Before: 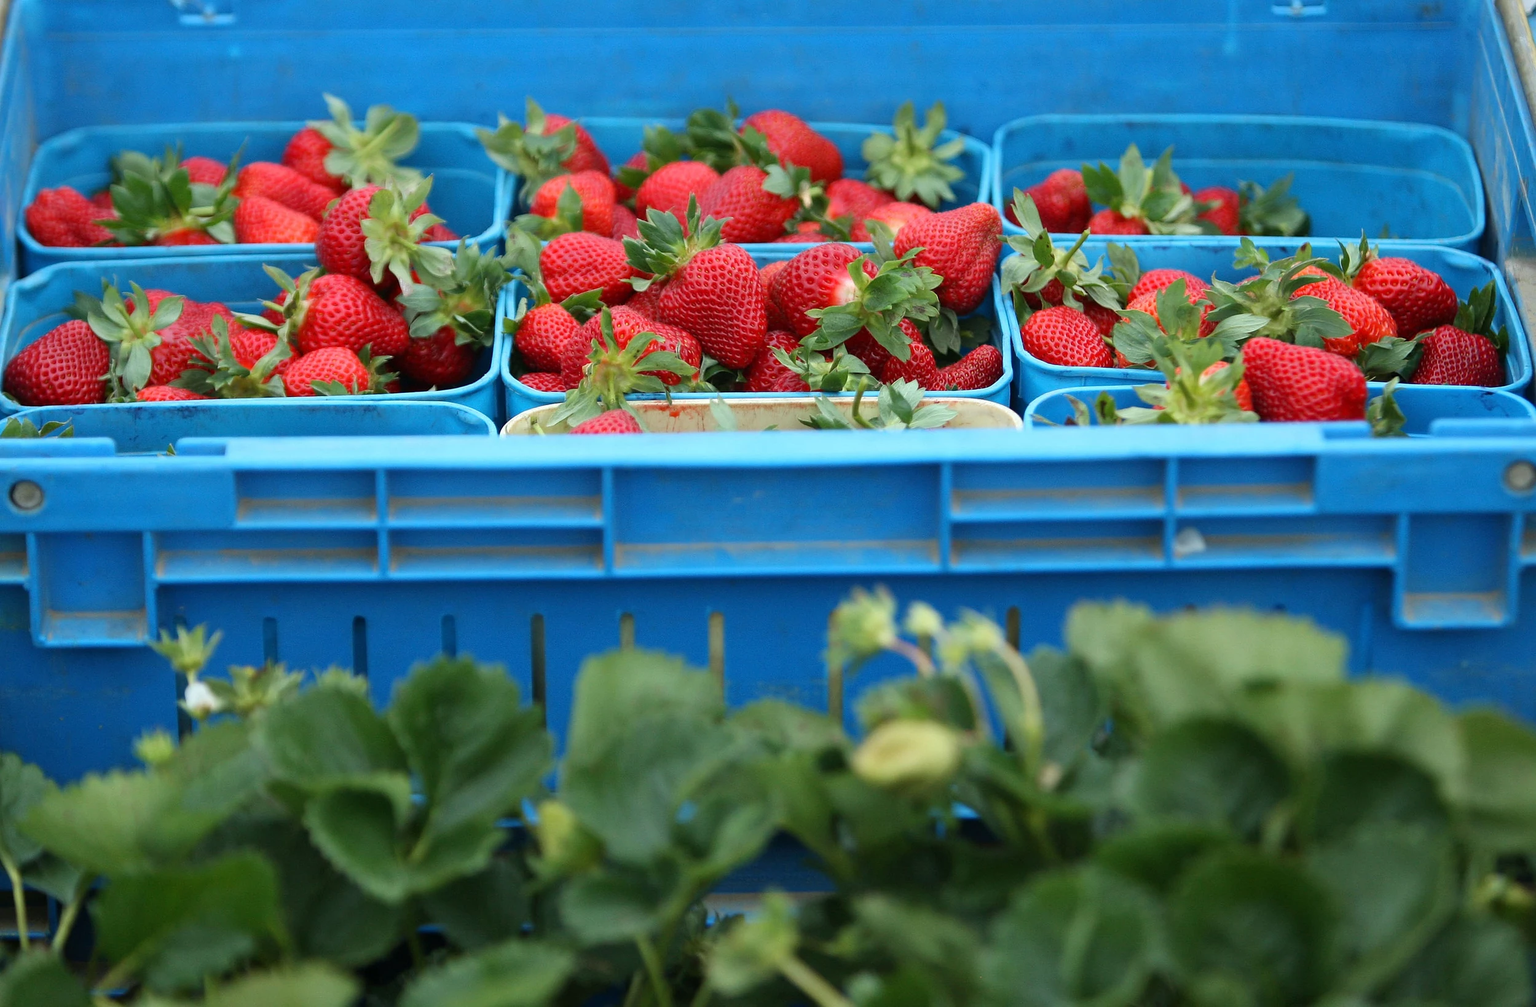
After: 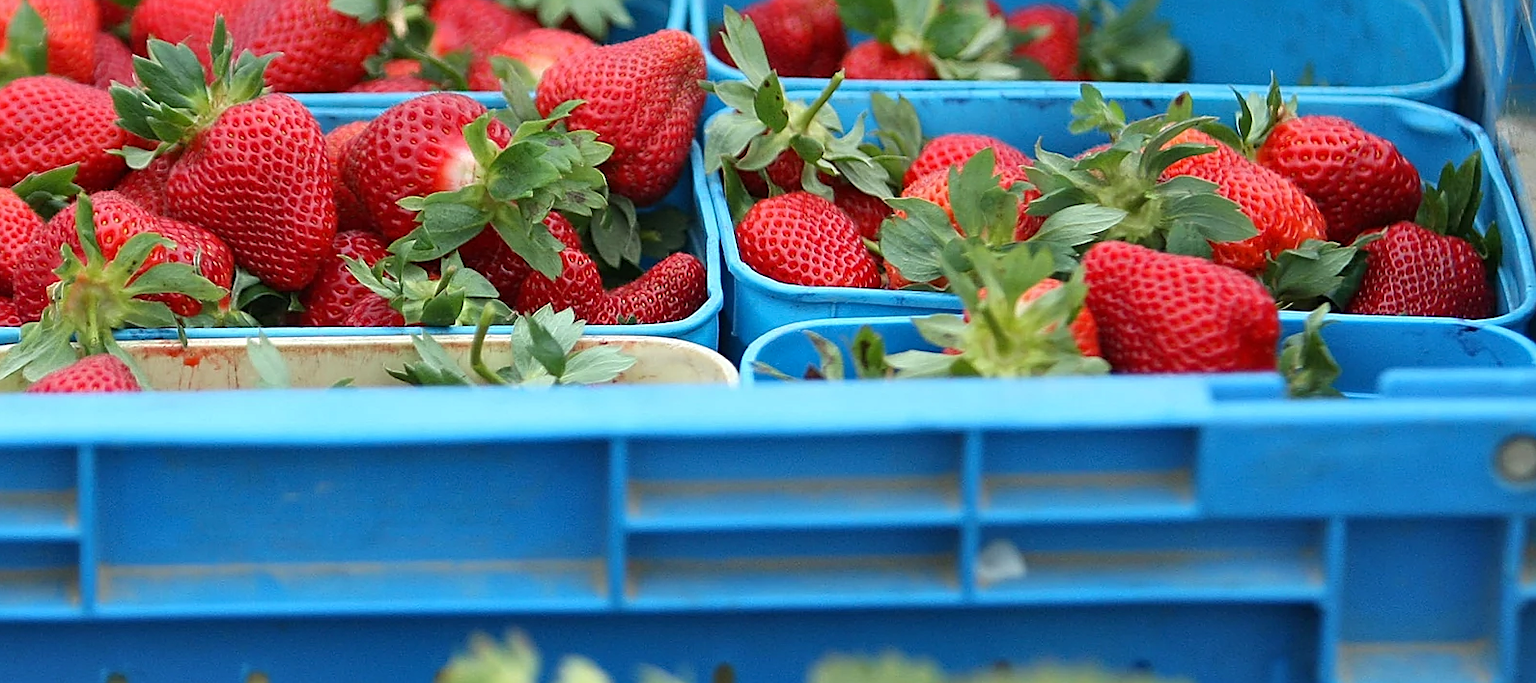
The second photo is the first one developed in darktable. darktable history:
sharpen: on, module defaults
tone equalizer: on, module defaults
shadows and highlights: shadows 60, highlights -60.23, soften with gaussian
crop: left 36.005%, top 18.293%, right 0.31%, bottom 38.444%
